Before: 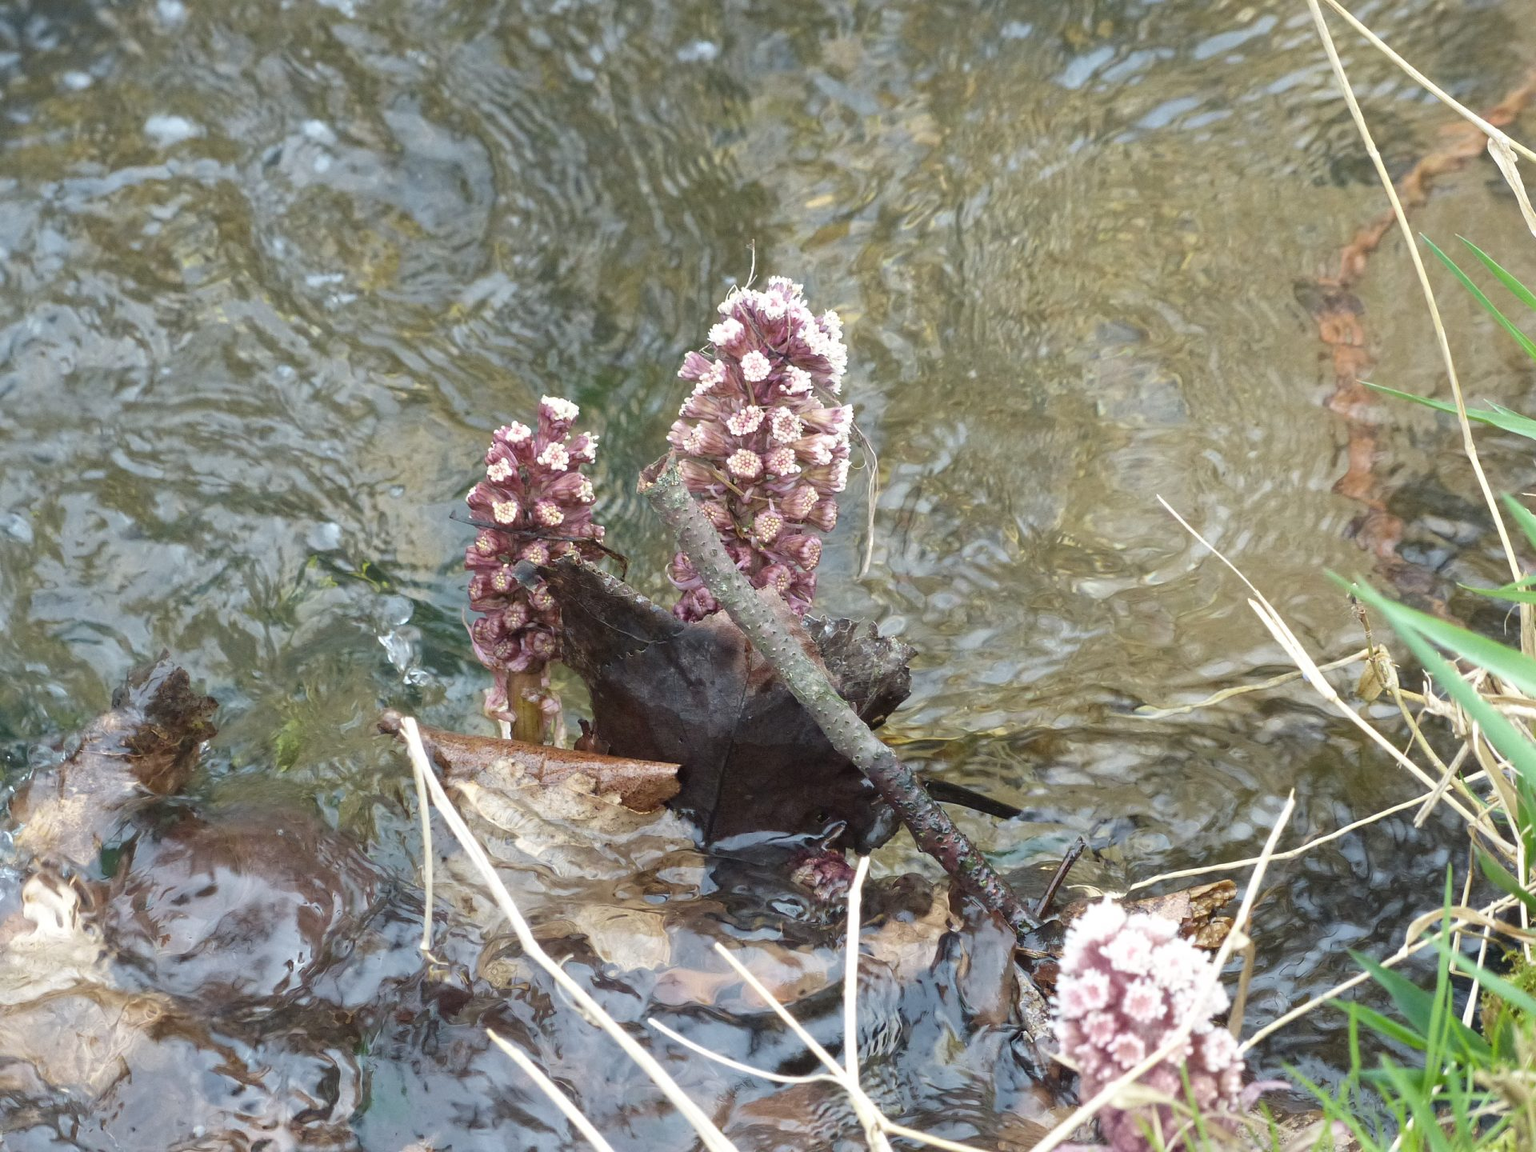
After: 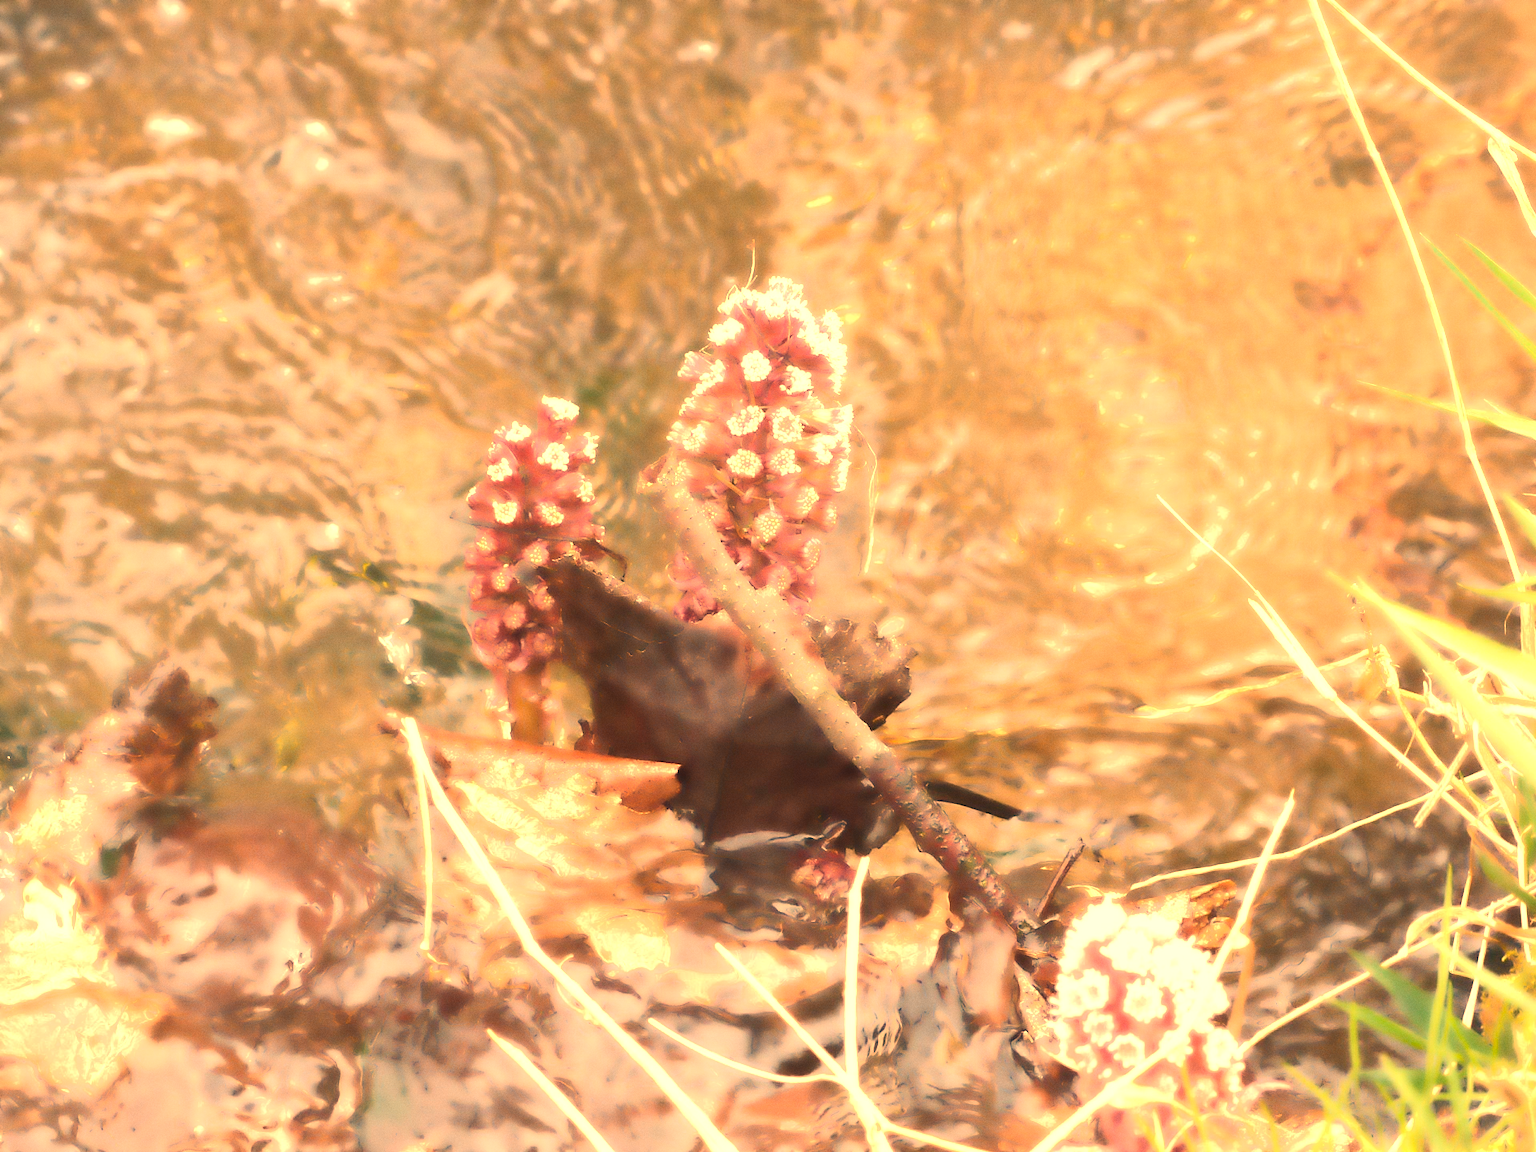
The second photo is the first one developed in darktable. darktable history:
exposure: exposure 0.766 EV, compensate highlight preservation false
lowpass: radius 4, soften with bilateral filter, unbound 0
white balance: red 1.467, blue 0.684
grain: coarseness 0.09 ISO, strength 16.61%
